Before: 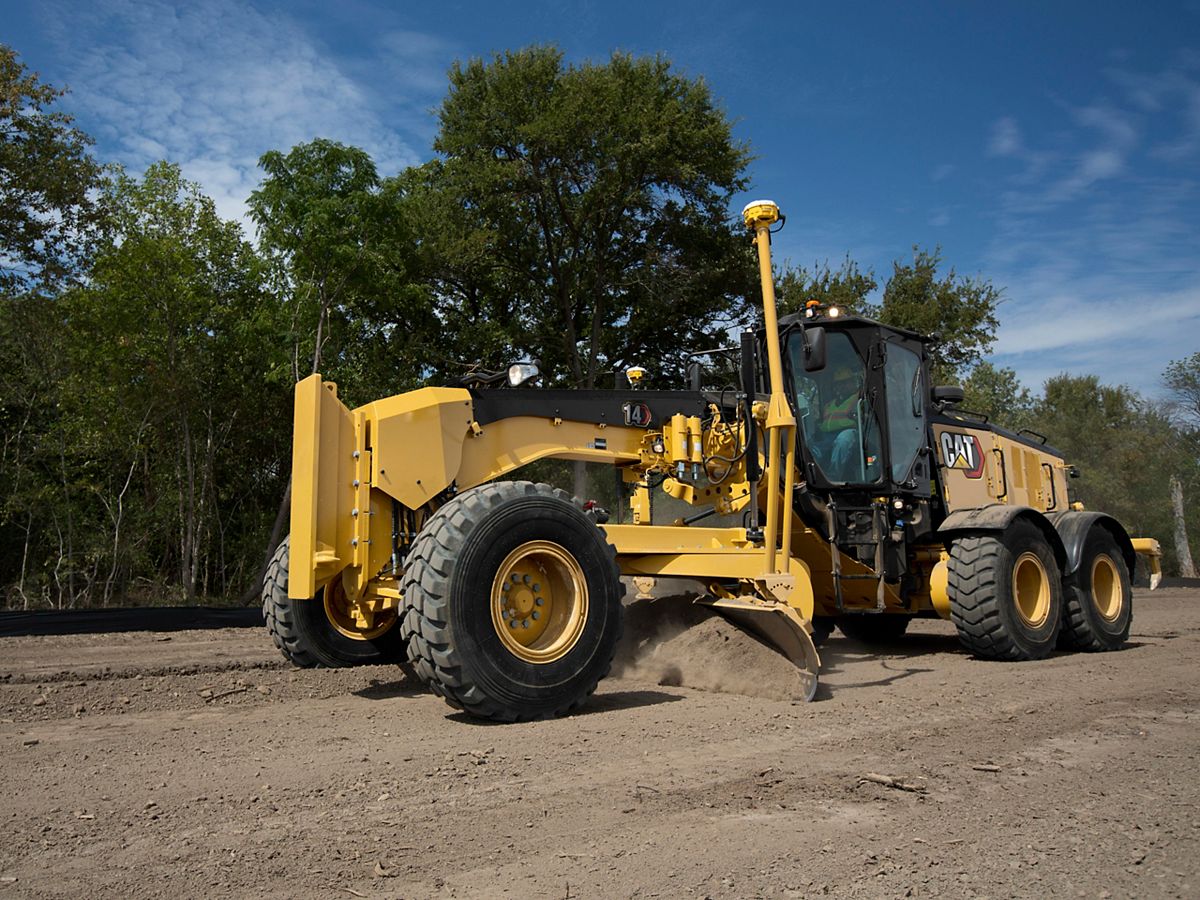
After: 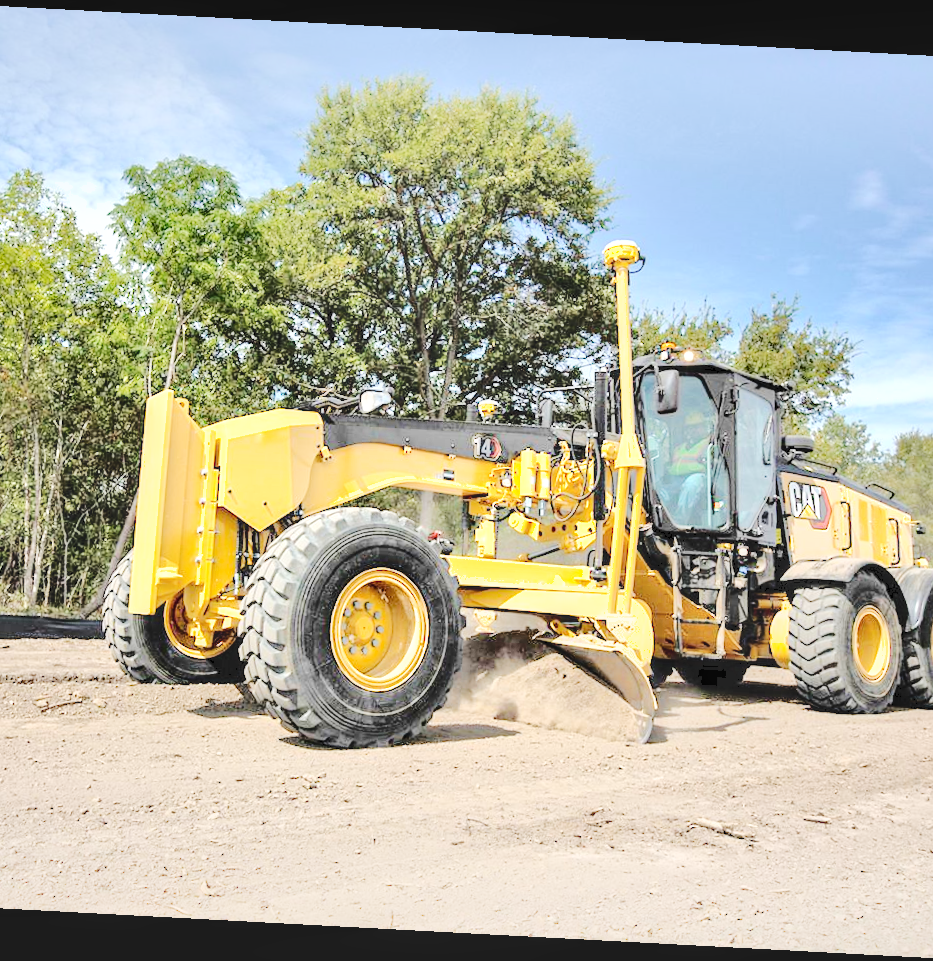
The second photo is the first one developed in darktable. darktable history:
tone equalizer: -7 EV 0.15 EV, -6 EV 0.573 EV, -5 EV 1.18 EV, -4 EV 1.33 EV, -3 EV 1.17 EV, -2 EV 0.6 EV, -1 EV 0.15 EV, mask exposure compensation -0.5 EV
shadows and highlights: white point adjustment 0.082, highlights -70.48, soften with gaussian
local contrast: on, module defaults
tone curve: curves: ch0 [(0, 0) (0.003, 0.203) (0.011, 0.203) (0.025, 0.21) (0.044, 0.22) (0.069, 0.231) (0.1, 0.243) (0.136, 0.255) (0.177, 0.277) (0.224, 0.305) (0.277, 0.346) (0.335, 0.412) (0.399, 0.492) (0.468, 0.571) (0.543, 0.658) (0.623, 0.75) (0.709, 0.837) (0.801, 0.905) (0.898, 0.955) (1, 1)], preserve colors none
contrast brightness saturation: brightness 0.99
crop and rotate: angle -3.06°, left 14.114%, top 0.027%, right 10.999%, bottom 0.074%
exposure: exposure 1 EV, compensate highlight preservation false
